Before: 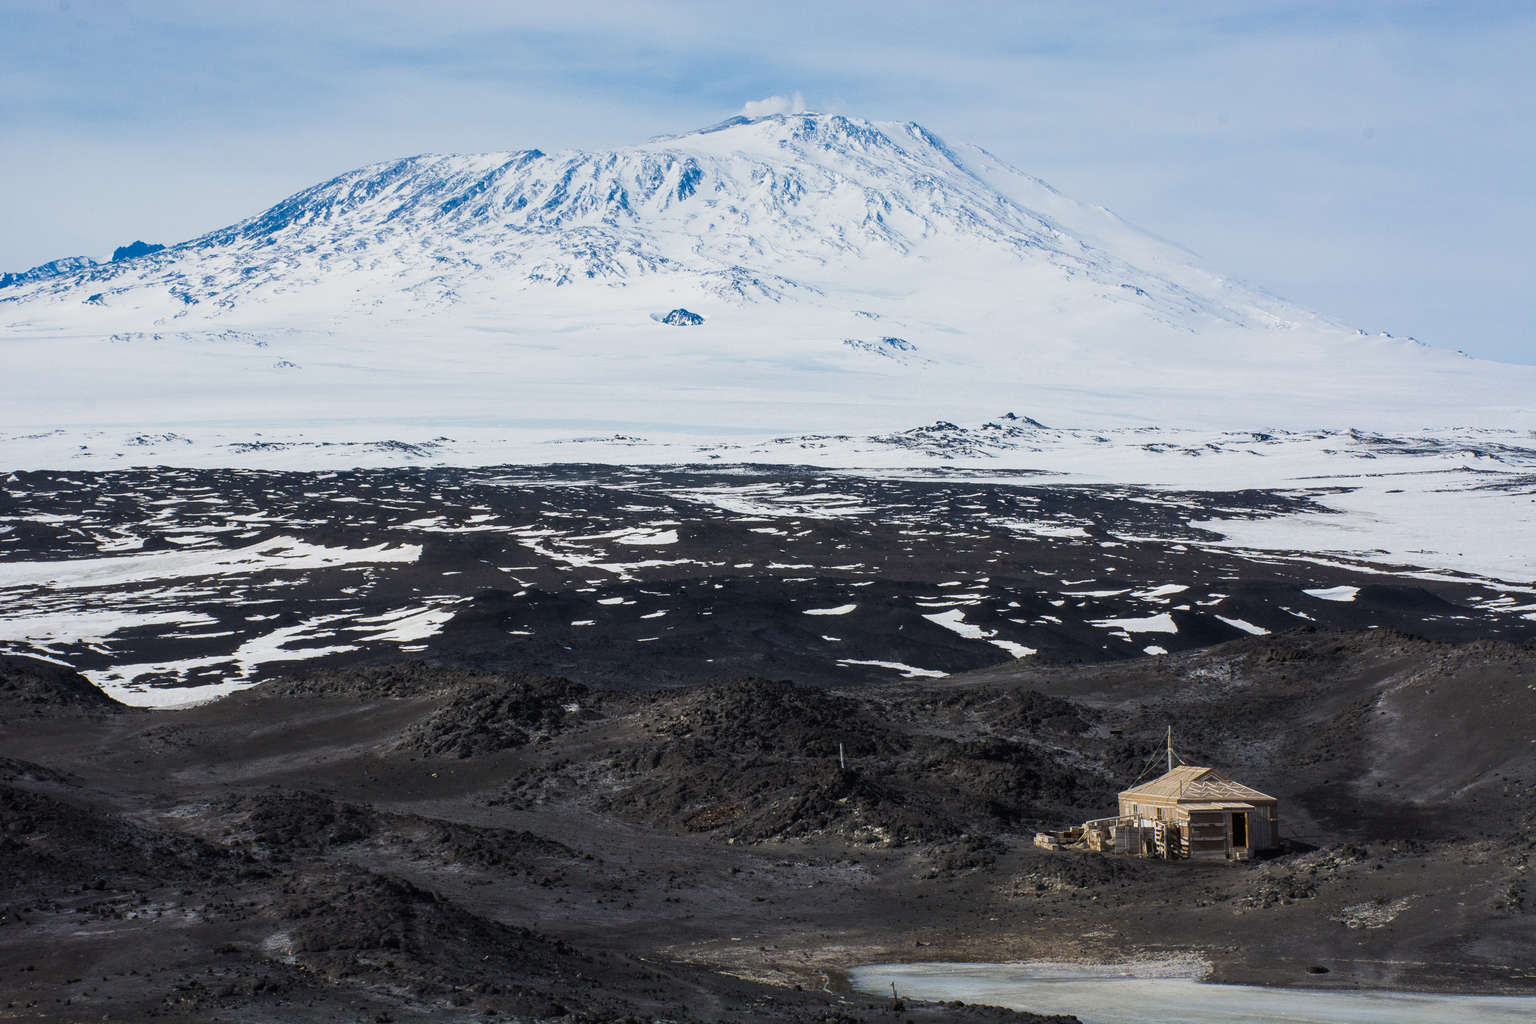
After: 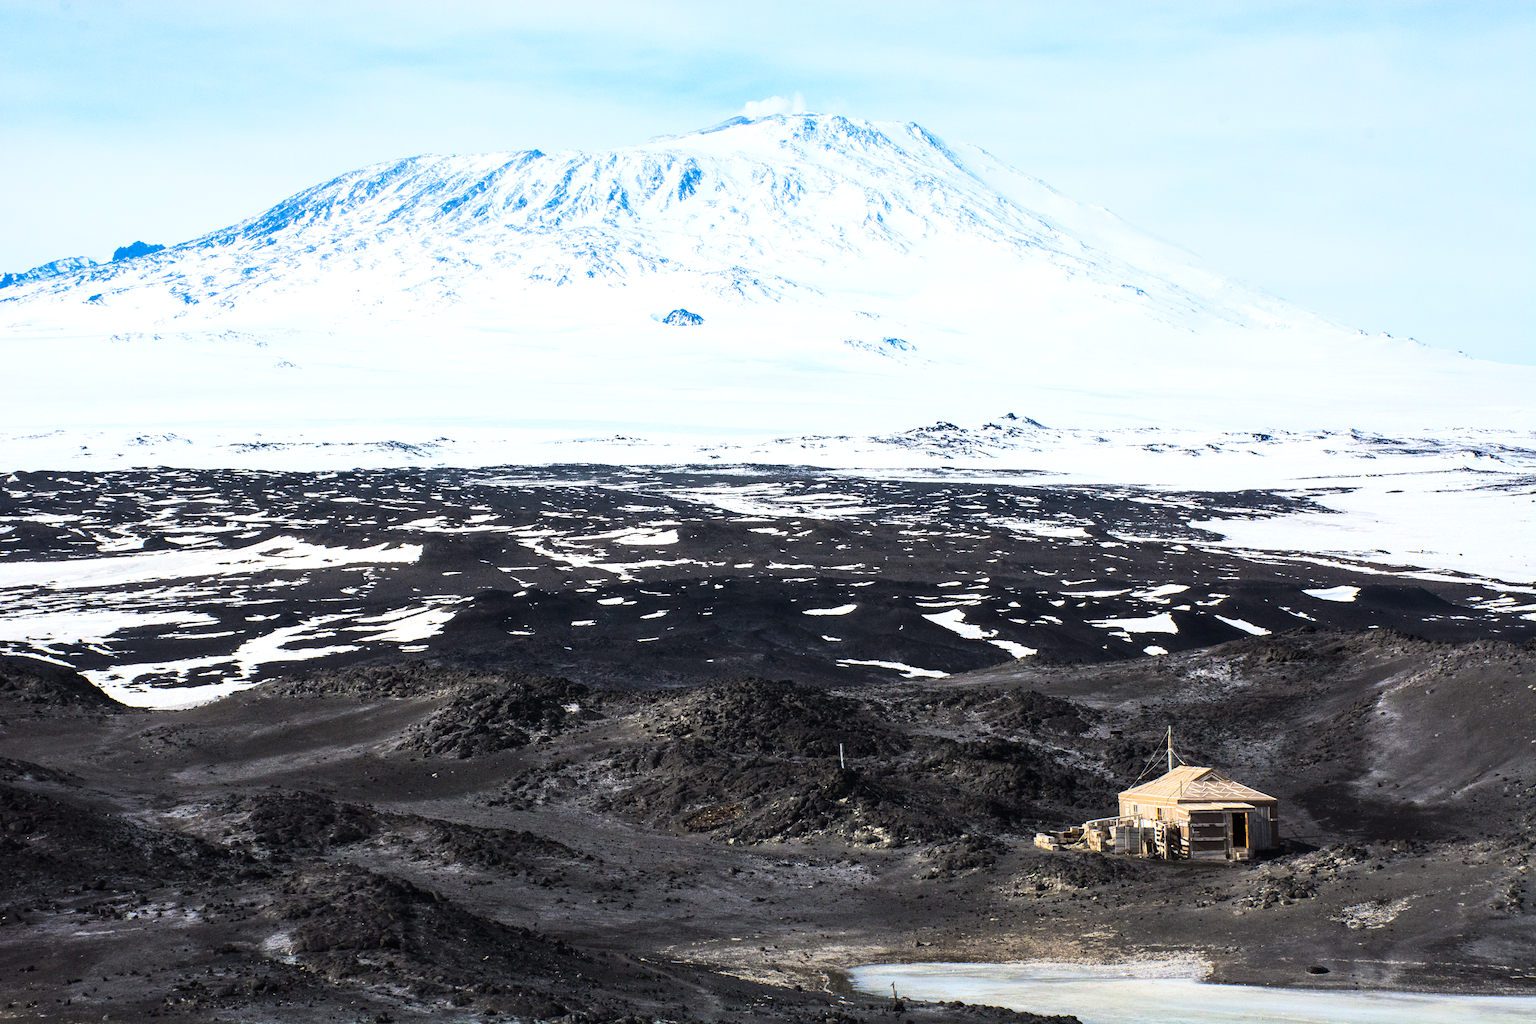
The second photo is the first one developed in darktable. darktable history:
base curve: curves: ch0 [(0, 0) (0.032, 0.025) (0.121, 0.166) (0.206, 0.329) (0.605, 0.79) (1, 1)]
exposure: exposure 0.61 EV, compensate exposure bias true, compensate highlight preservation false
